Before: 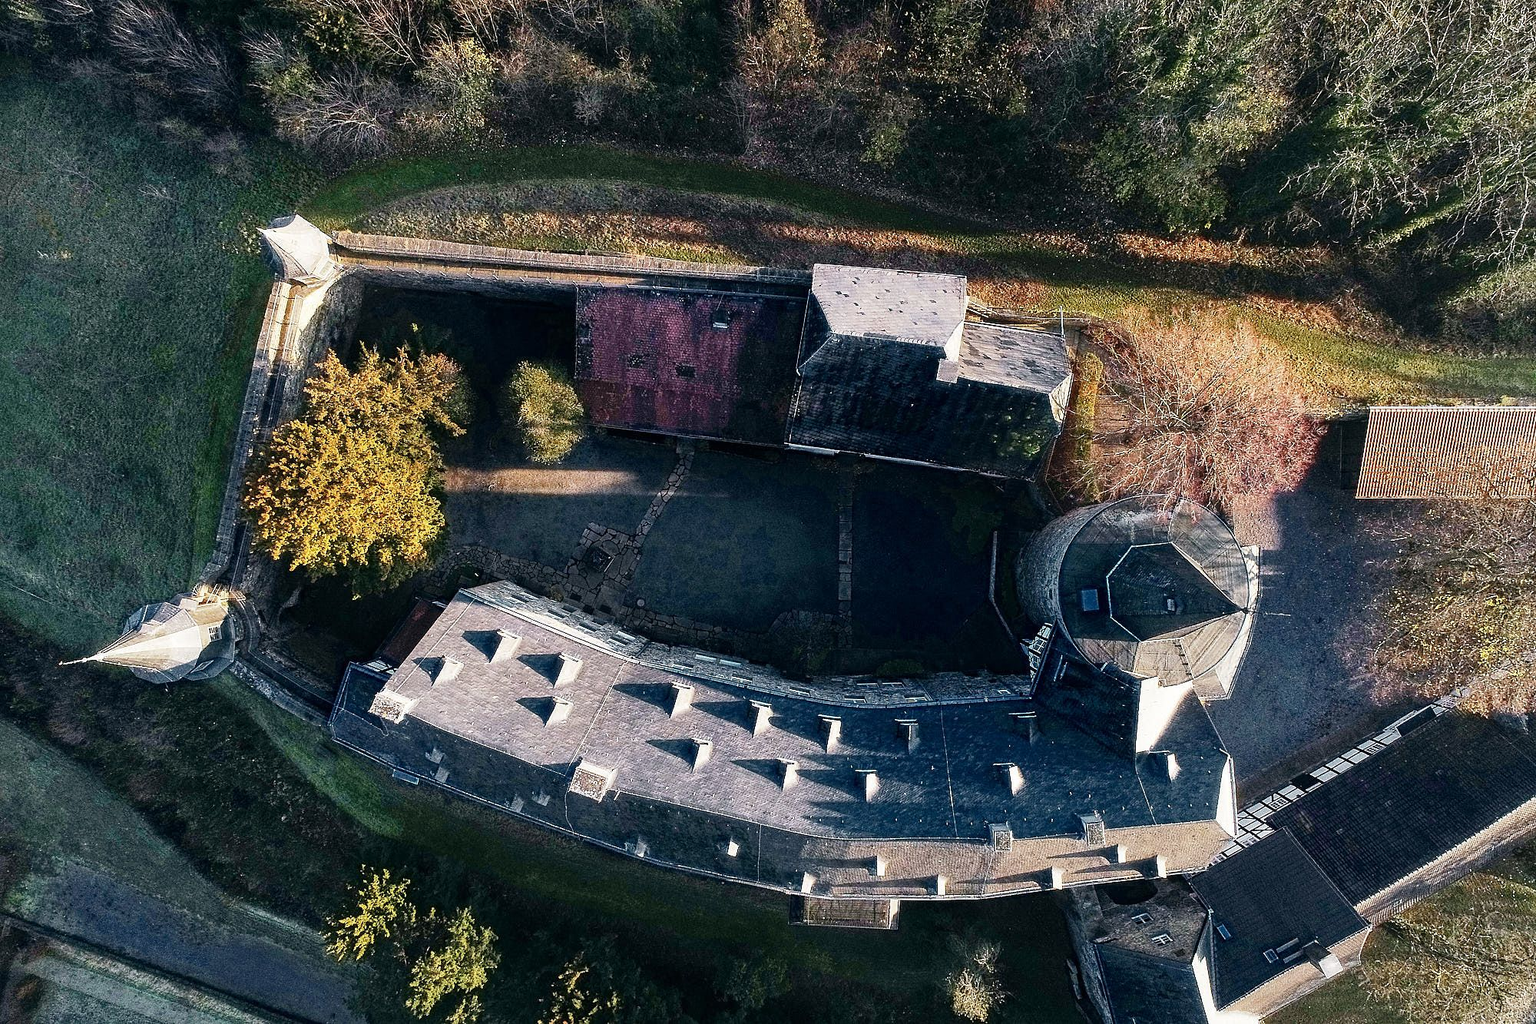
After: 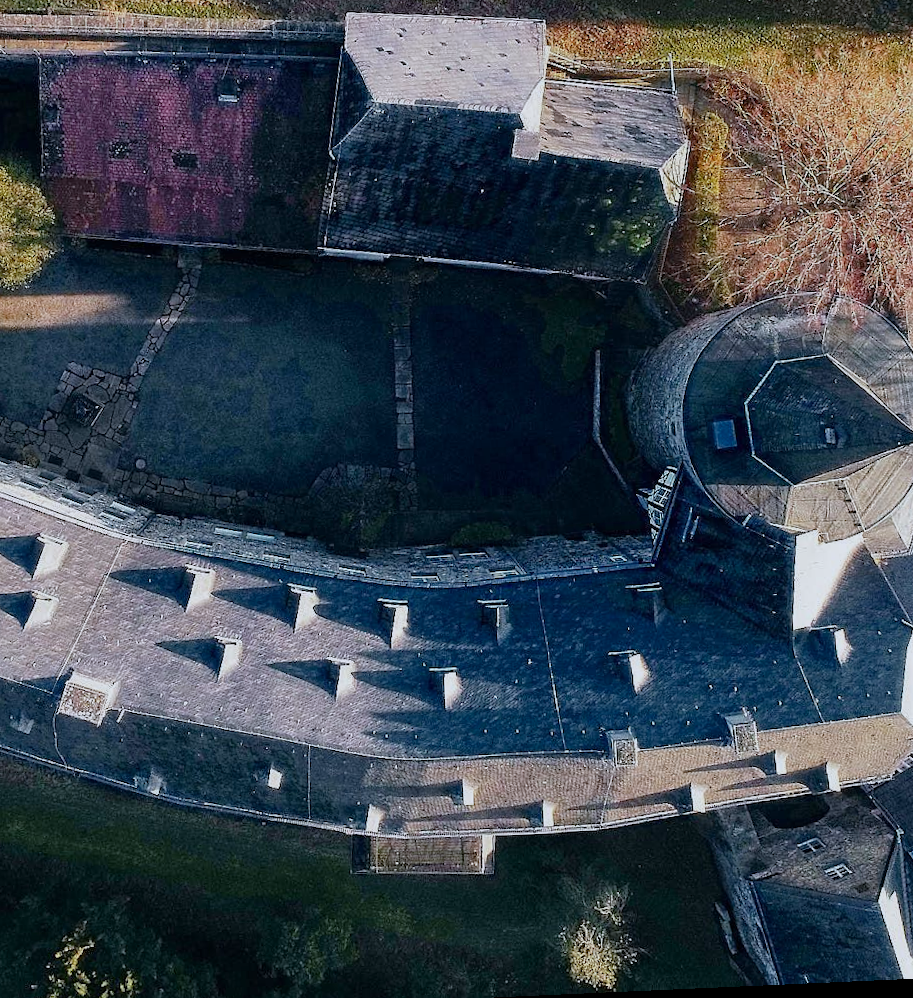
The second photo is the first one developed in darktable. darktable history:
color balance rgb: perceptual saturation grading › global saturation 10%
rotate and perspective: rotation -2.56°, automatic cropping off
crop: left 35.432%, top 26.233%, right 20.145%, bottom 3.432%
tone equalizer: -8 EV 0.25 EV, -7 EV 0.417 EV, -6 EV 0.417 EV, -5 EV 0.25 EV, -3 EV -0.25 EV, -2 EV -0.417 EV, -1 EV -0.417 EV, +0 EV -0.25 EV, edges refinement/feathering 500, mask exposure compensation -1.57 EV, preserve details guided filter
white balance: red 0.974, blue 1.044
